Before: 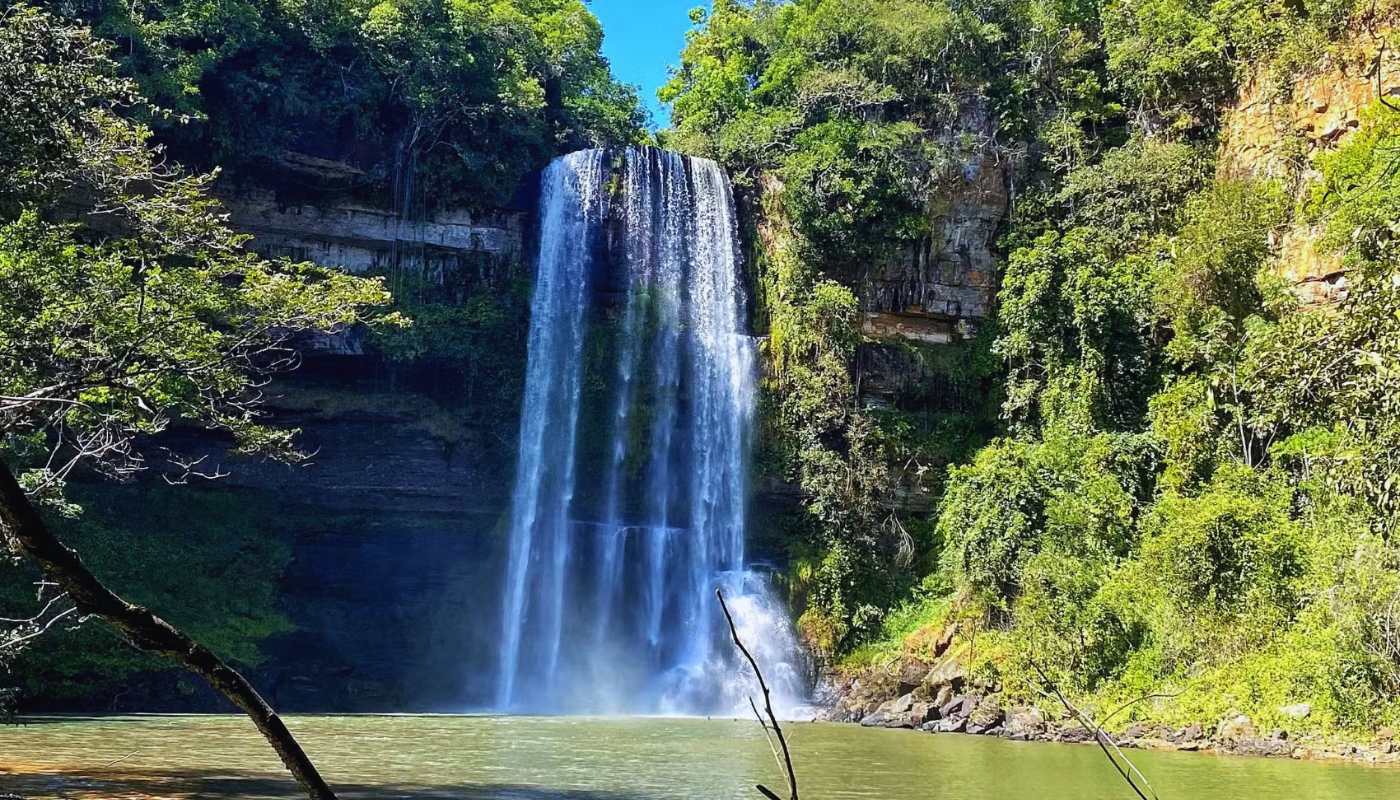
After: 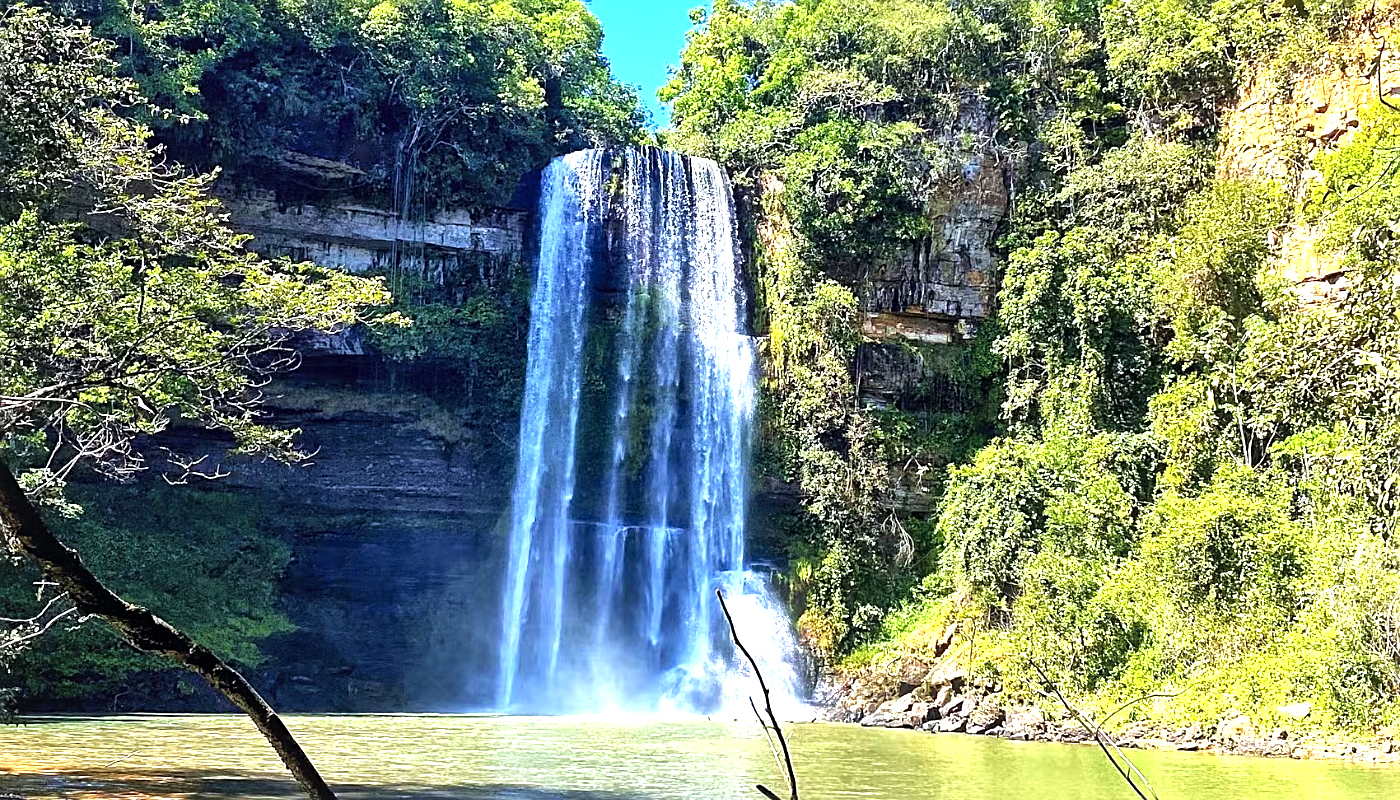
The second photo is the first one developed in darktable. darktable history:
local contrast: mode bilateral grid, contrast 20, coarseness 50, detail 161%, midtone range 0.2
sharpen: on, module defaults
exposure: black level correction 0, exposure 1.1 EV, compensate highlight preservation false
